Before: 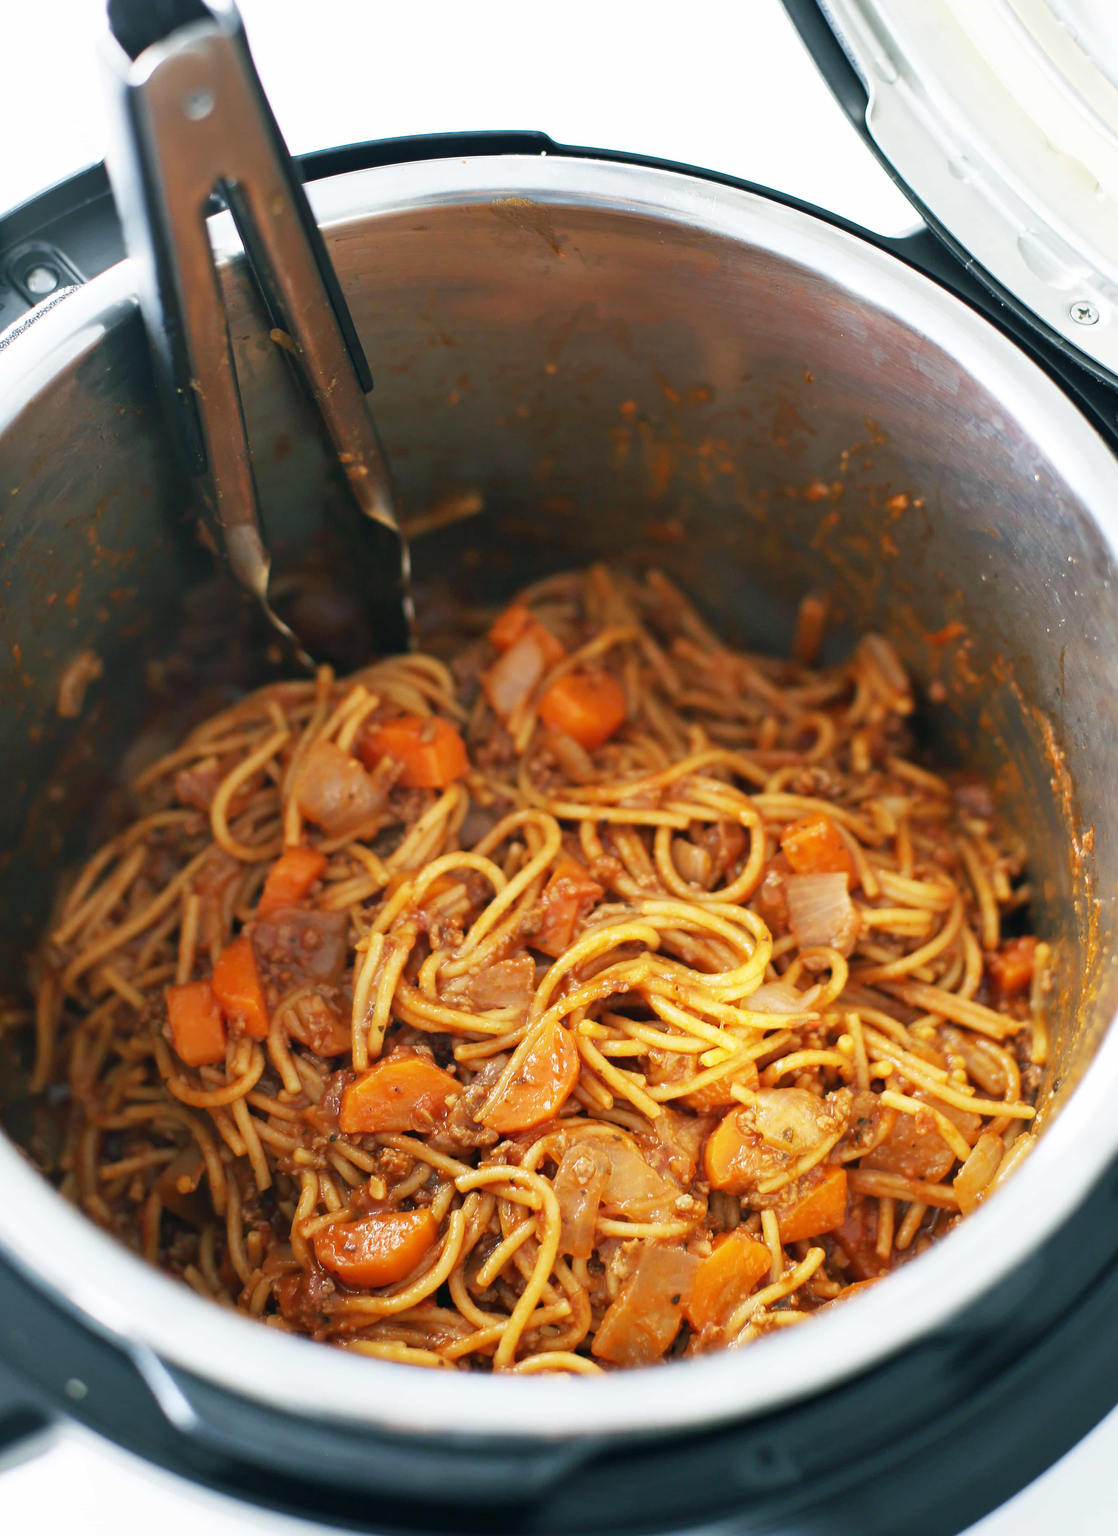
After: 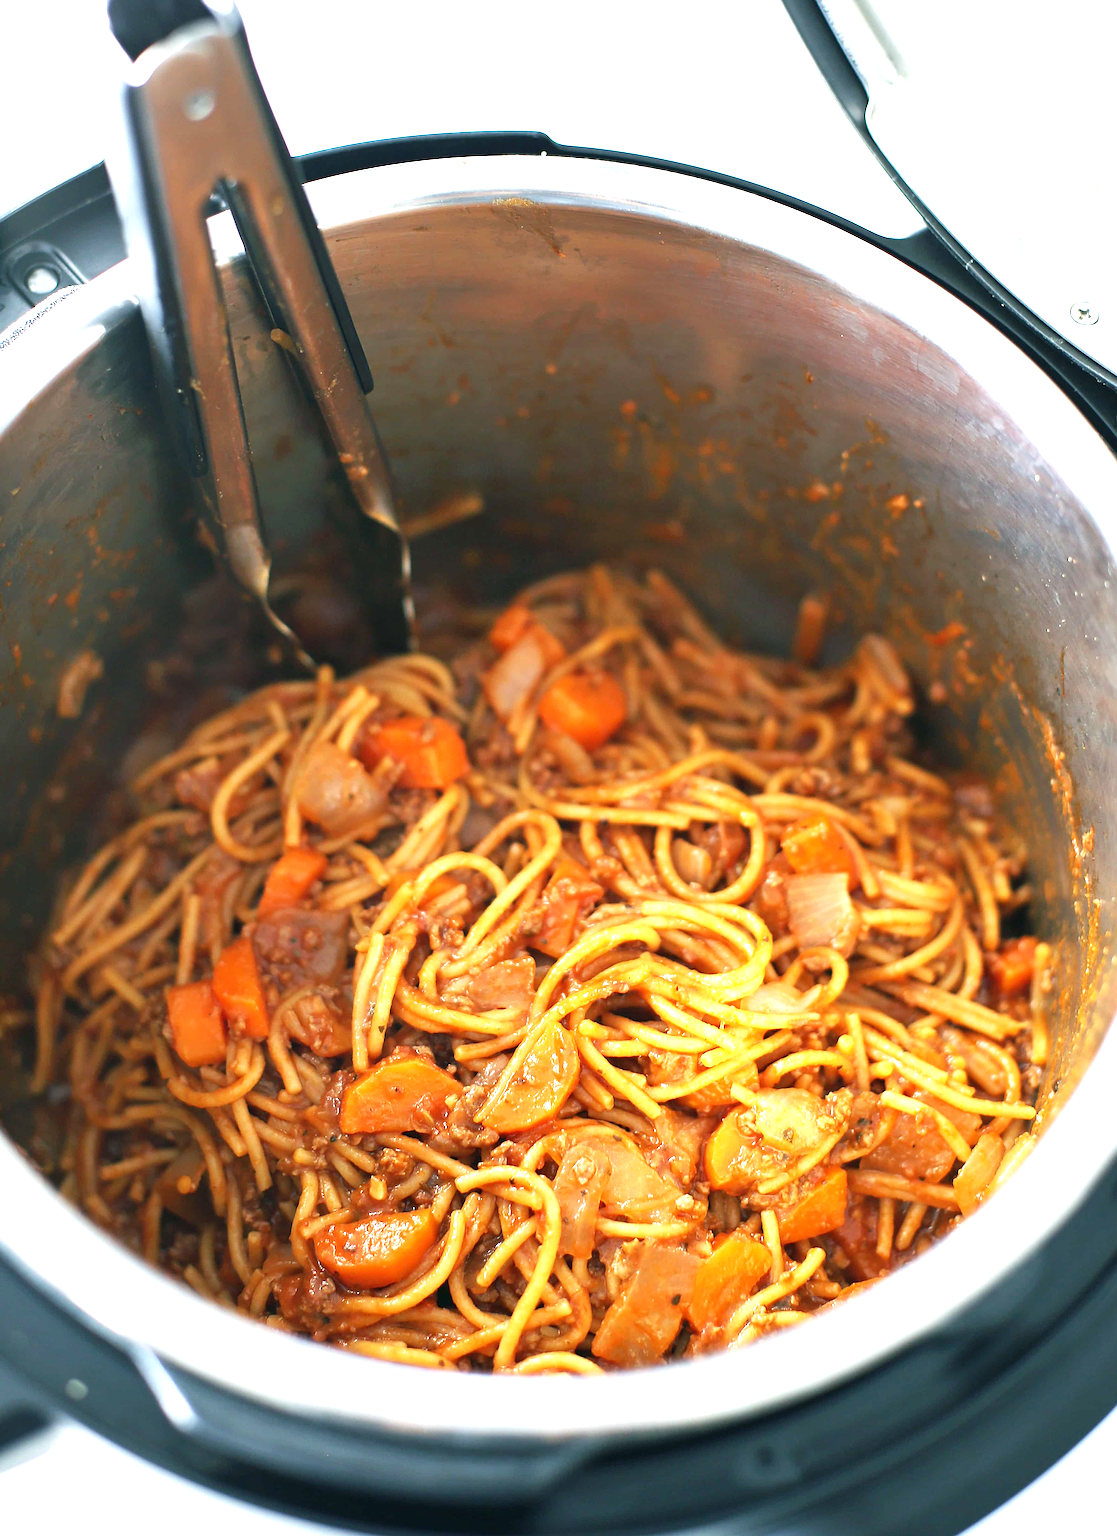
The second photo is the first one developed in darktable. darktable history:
exposure: black level correction 0, exposure 0.7 EV, compensate exposure bias true, compensate highlight preservation false
sharpen: radius 2.767
